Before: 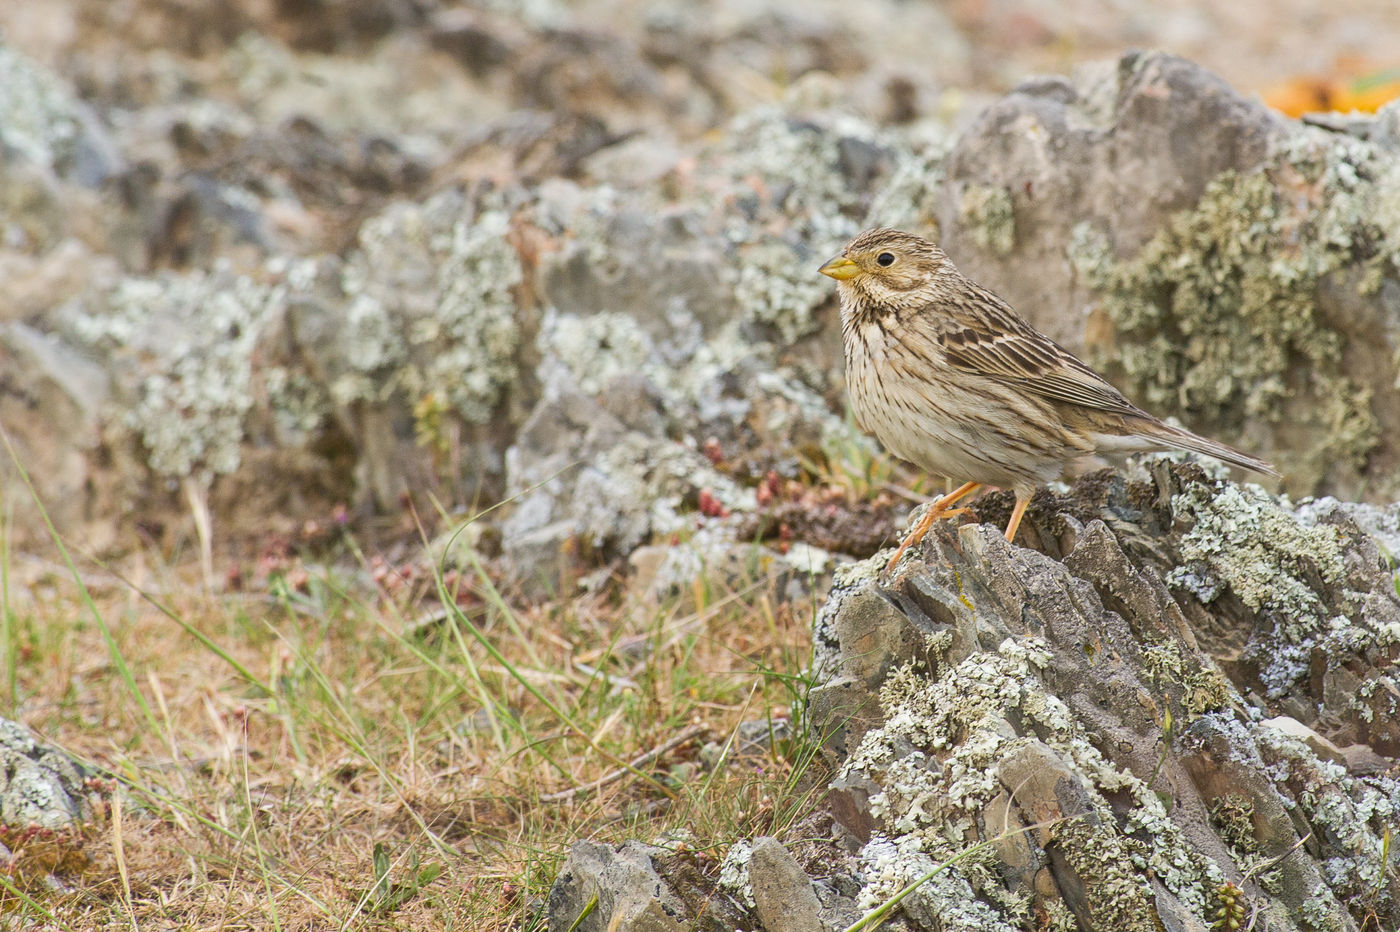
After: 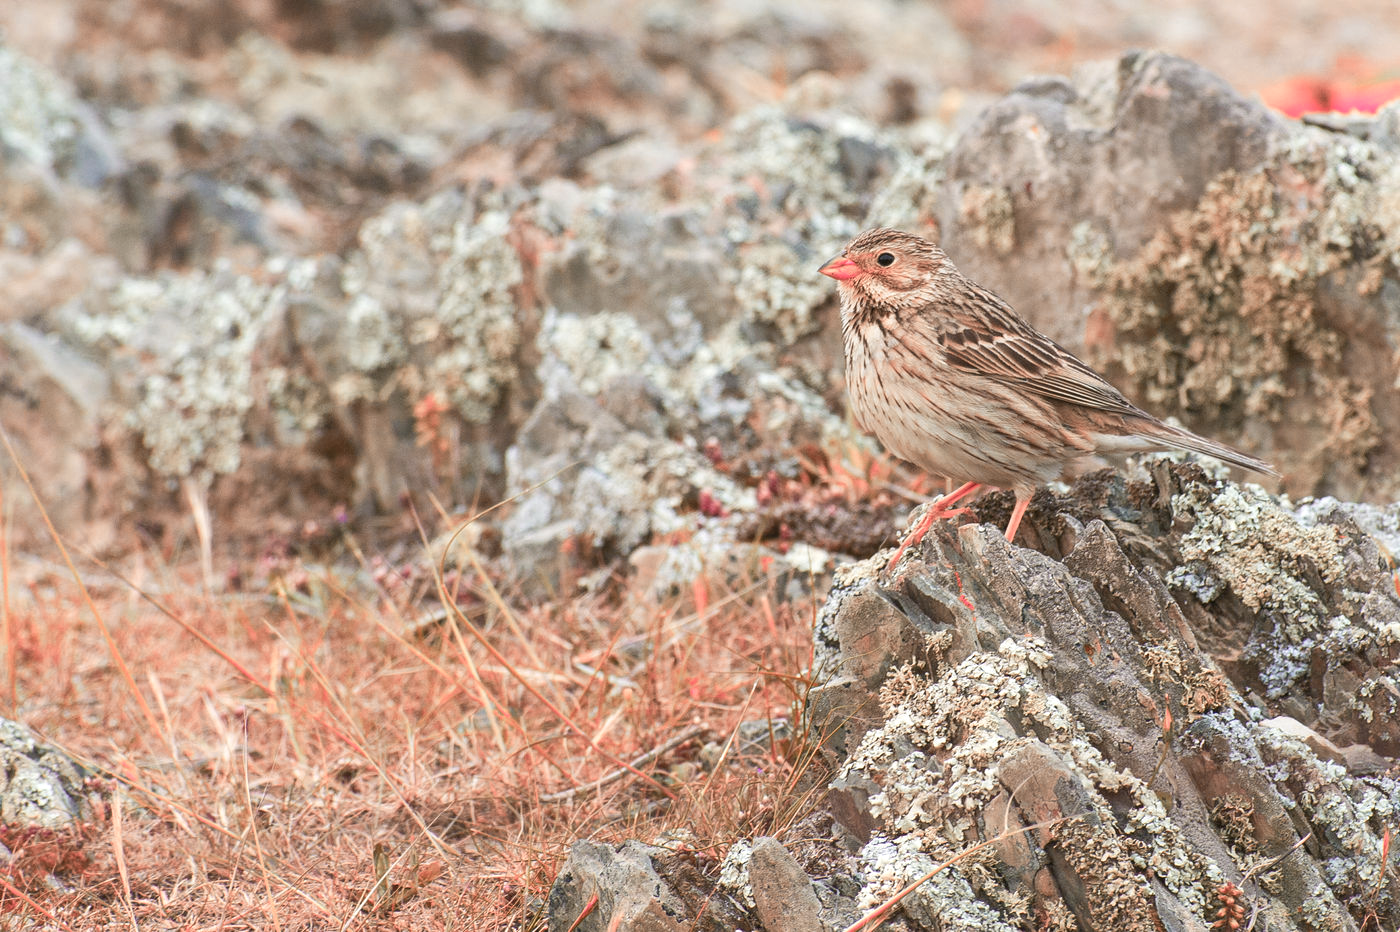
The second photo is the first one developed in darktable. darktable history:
exposure: exposure 0.201 EV, compensate exposure bias true, compensate highlight preservation false
color zones: curves: ch2 [(0, 0.488) (0.143, 0.417) (0.286, 0.212) (0.429, 0.179) (0.571, 0.154) (0.714, 0.415) (0.857, 0.495) (1, 0.488)]
